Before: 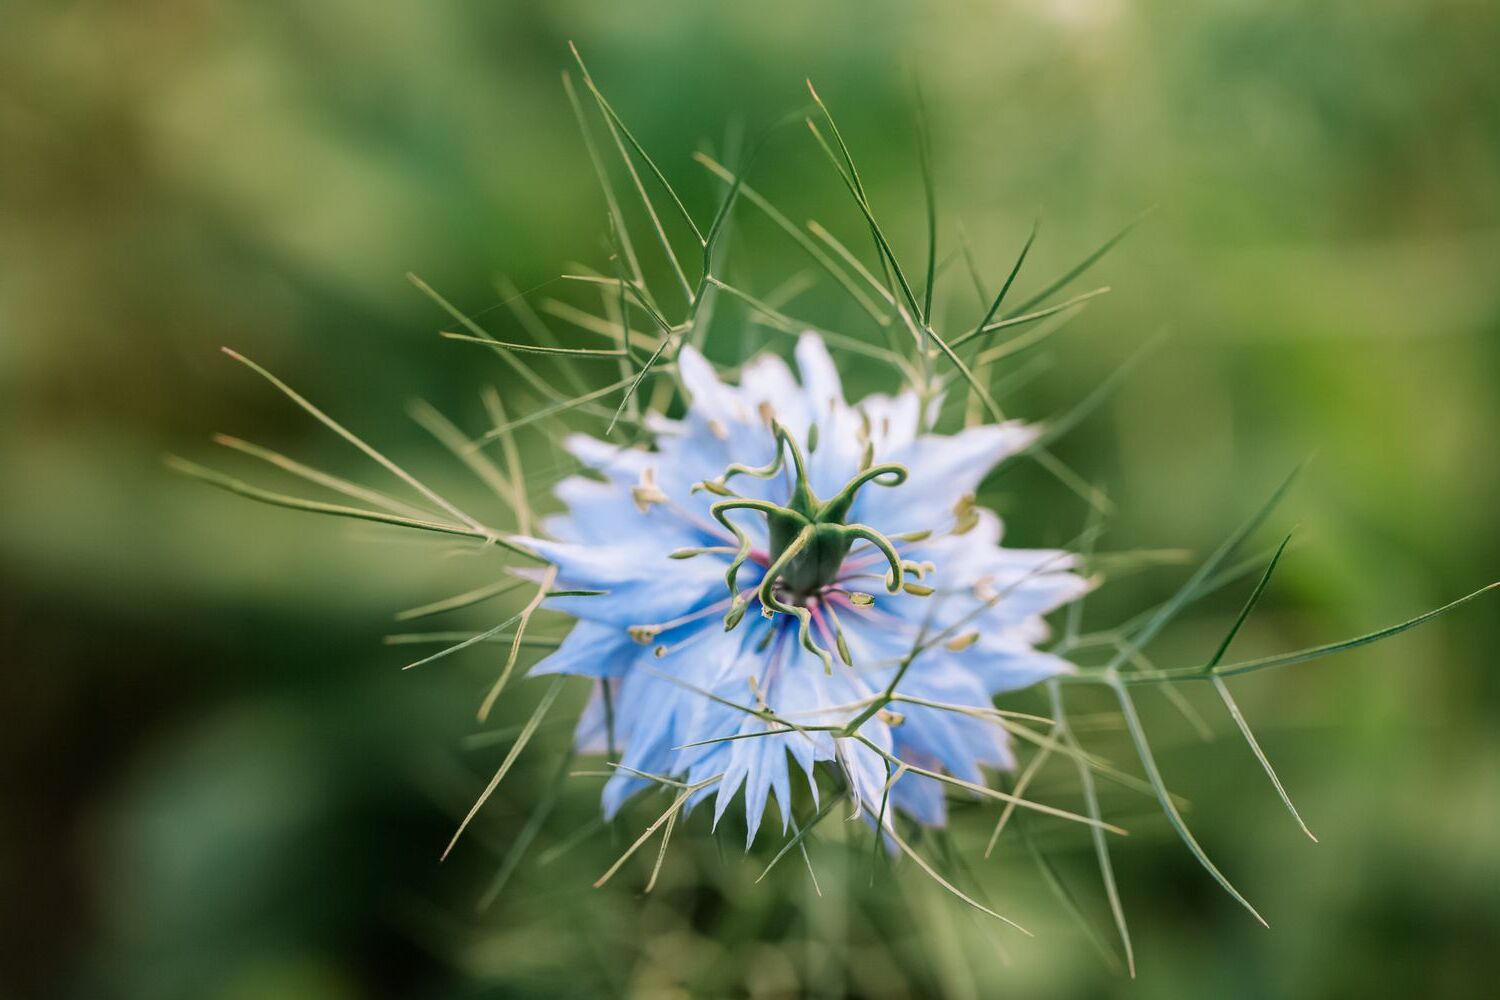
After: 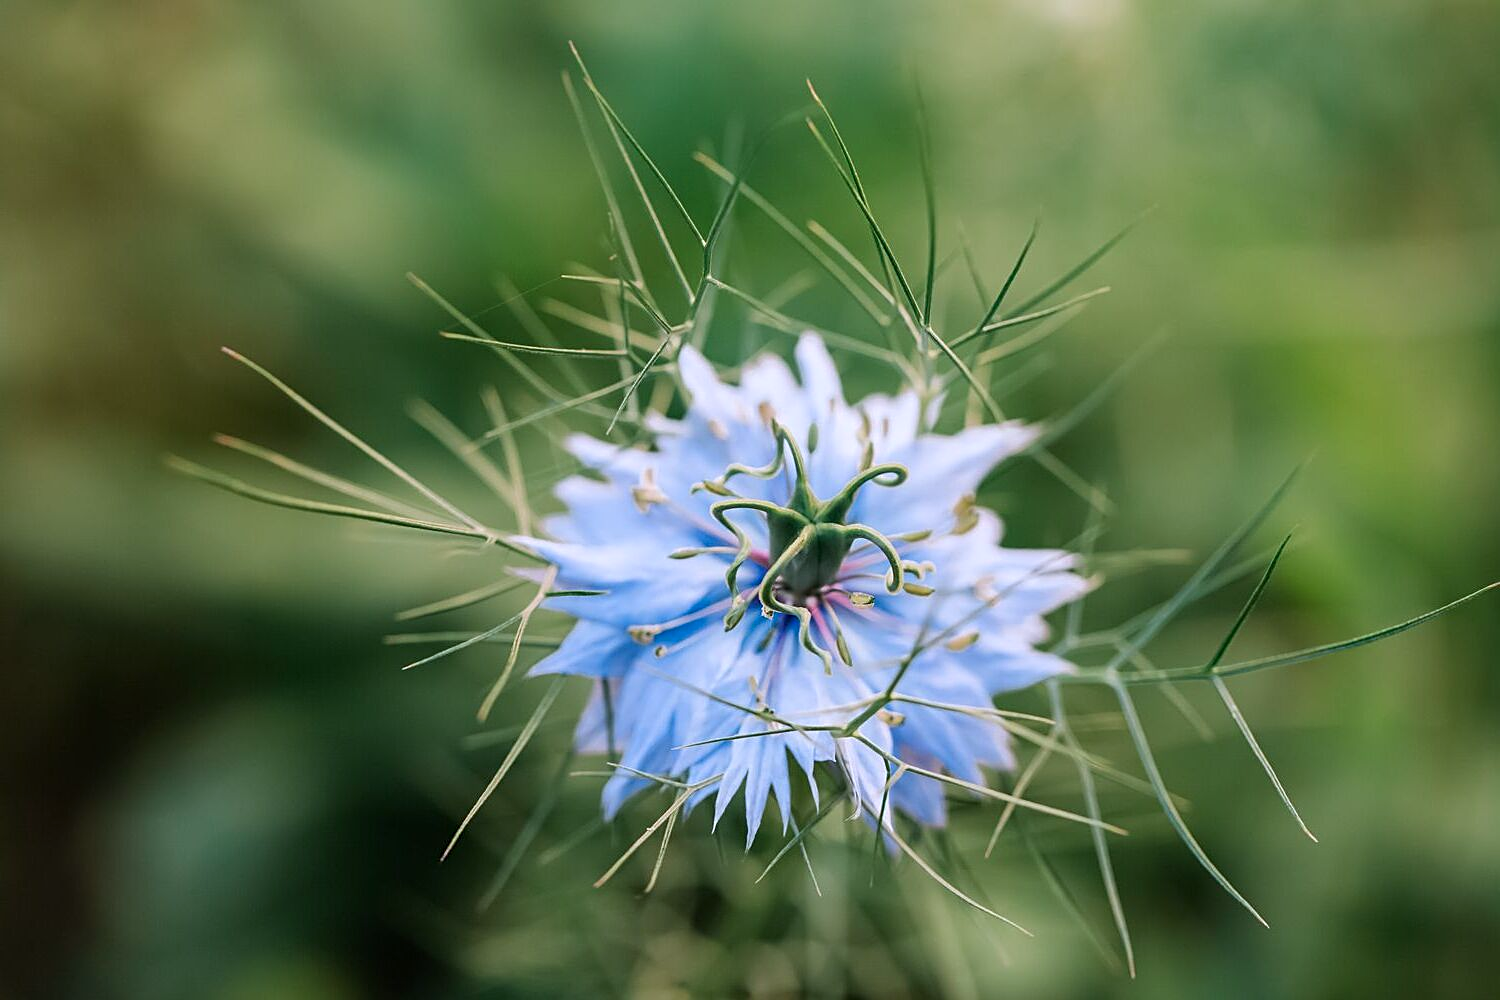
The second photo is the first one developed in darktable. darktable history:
sharpen: on, module defaults
color calibration: illuminant as shot in camera, x 0.358, y 0.373, temperature 4628.91 K
